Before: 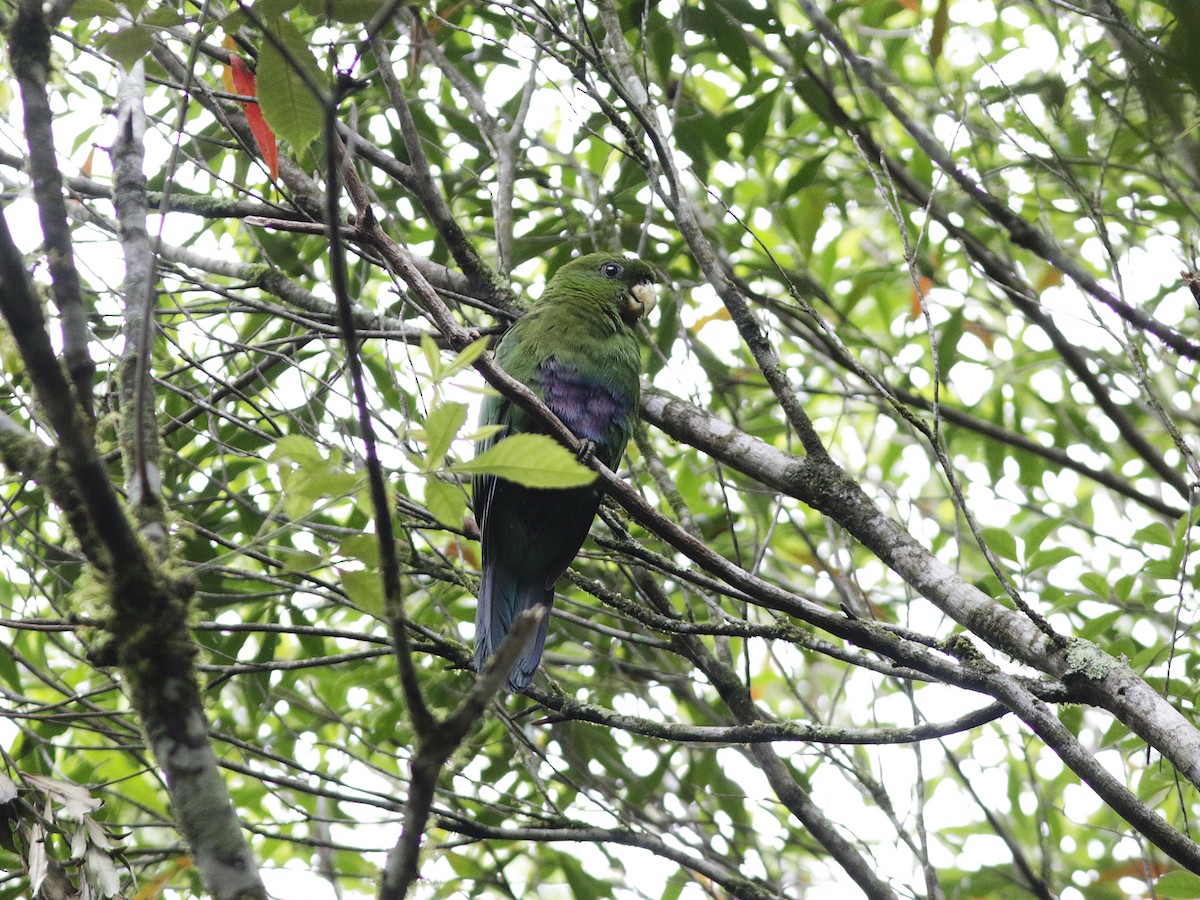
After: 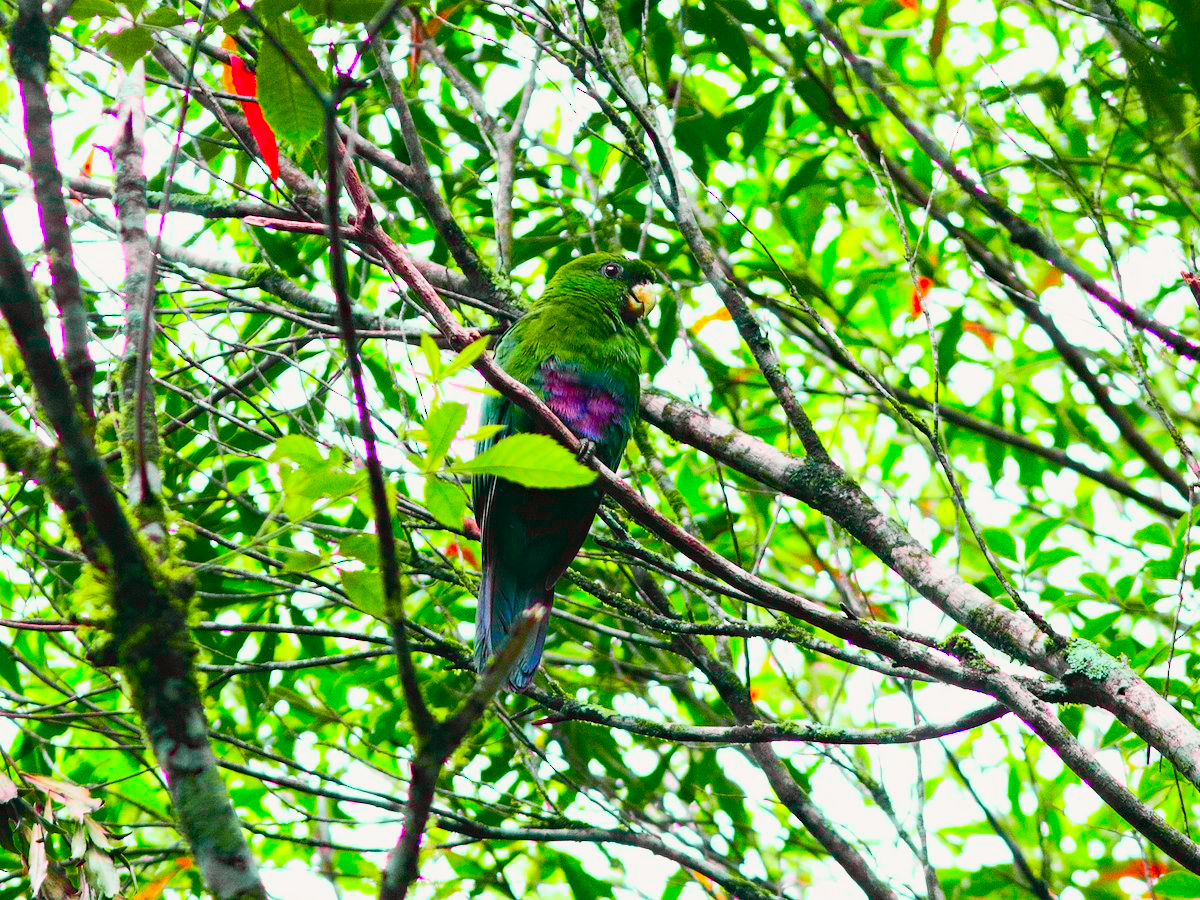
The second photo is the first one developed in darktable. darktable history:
tone curve: curves: ch0 [(0, 0.026) (0.172, 0.194) (0.398, 0.437) (0.469, 0.544) (0.612, 0.741) (0.845, 0.926) (1, 0.968)]; ch1 [(0, 0) (0.437, 0.453) (0.472, 0.467) (0.502, 0.502) (0.531, 0.546) (0.574, 0.583) (0.617, 0.64) (0.699, 0.749) (0.859, 0.919) (1, 1)]; ch2 [(0, 0) (0.33, 0.301) (0.421, 0.443) (0.476, 0.502) (0.511, 0.504) (0.553, 0.553) (0.595, 0.586) (0.664, 0.664) (1, 1)], color space Lab, independent channels, preserve colors none
color correction: saturation 3
haze removal: strength 0.29, distance 0.25, compatibility mode true, adaptive false
